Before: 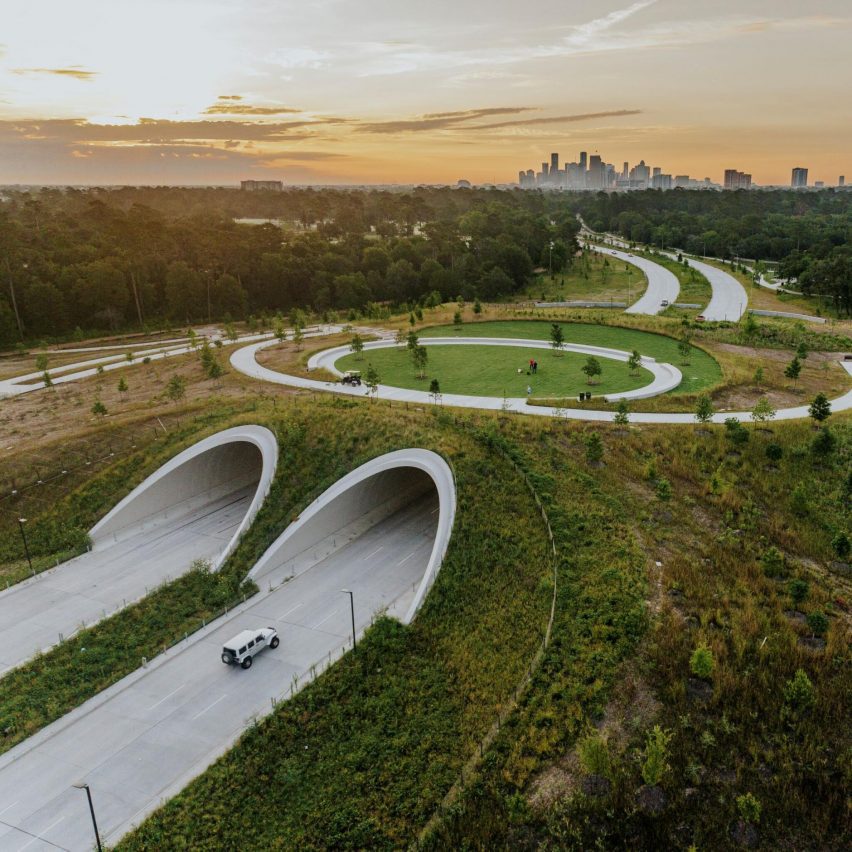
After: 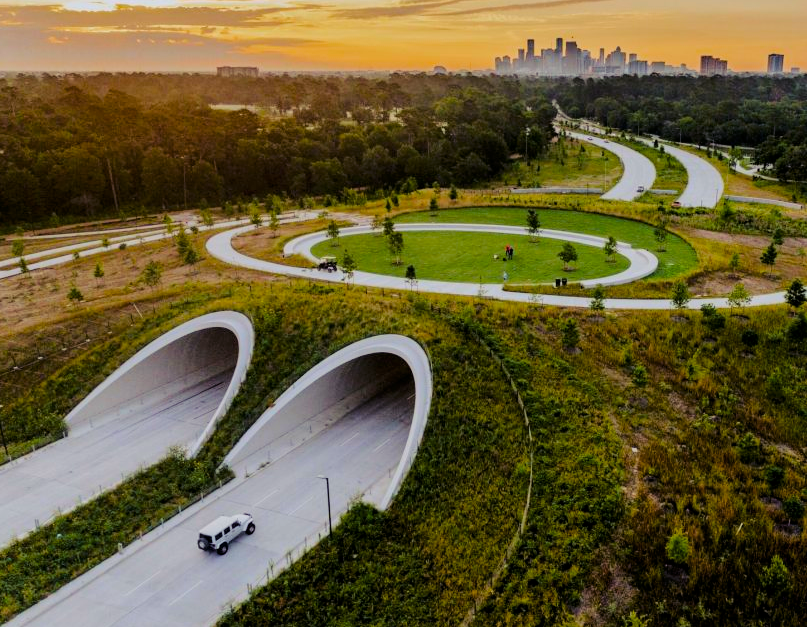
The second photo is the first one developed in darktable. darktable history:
color balance rgb: shadows lift › luminance -21.996%, shadows lift › chroma 8.919%, shadows lift › hue 286.08°, highlights gain › chroma 0.299%, highlights gain › hue 331.26°, global offset › luminance -0.49%, perceptual saturation grading › global saturation 31.327%, global vibrance 20%
crop and rotate: left 2.854%, top 13.434%, right 2.383%, bottom 12.899%
tone curve: curves: ch0 [(0, 0) (0.068, 0.031) (0.175, 0.139) (0.32, 0.345) (0.495, 0.544) (0.748, 0.762) (0.993, 0.954)]; ch1 [(0, 0) (0.294, 0.184) (0.34, 0.303) (0.371, 0.344) (0.441, 0.408) (0.477, 0.474) (0.499, 0.5) (0.529, 0.523) (0.677, 0.762) (1, 1)]; ch2 [(0, 0) (0.431, 0.419) (0.495, 0.502) (0.524, 0.534) (0.557, 0.56) (0.634, 0.654) (0.728, 0.722) (1, 1)], color space Lab, linked channels
